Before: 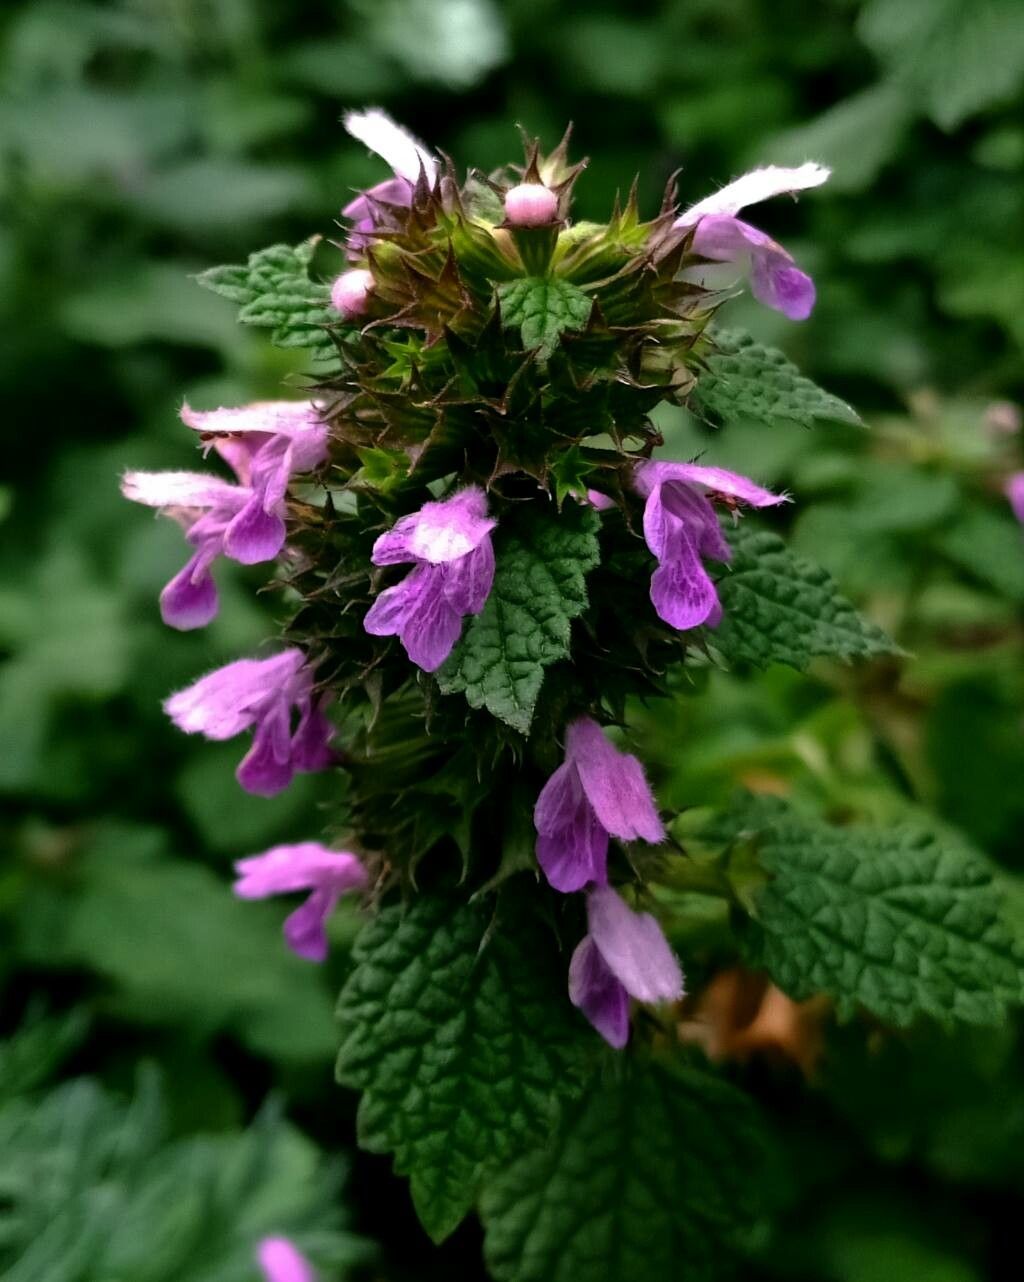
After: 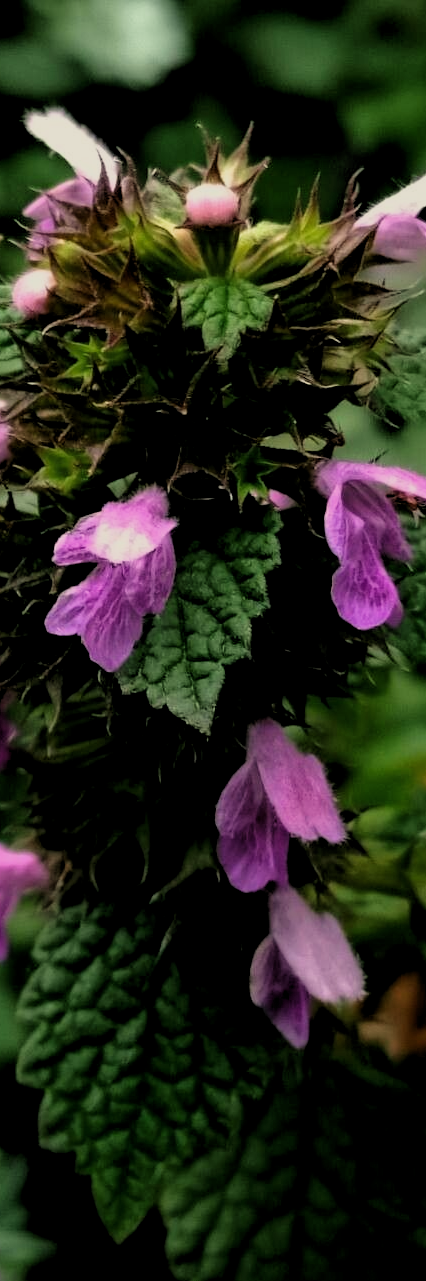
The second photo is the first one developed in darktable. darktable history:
crop: left 31.229%, right 27.105%
filmic rgb: black relative exposure -7.92 EV, white relative exposure 4.13 EV, threshold 3 EV, hardness 4.02, latitude 51.22%, contrast 1.013, shadows ↔ highlights balance 5.35%, color science v5 (2021), contrast in shadows safe, contrast in highlights safe, enable highlight reconstruction true
tone equalizer: on, module defaults
white balance: red 1.029, blue 0.92
levels: levels [0.026, 0.507, 0.987]
